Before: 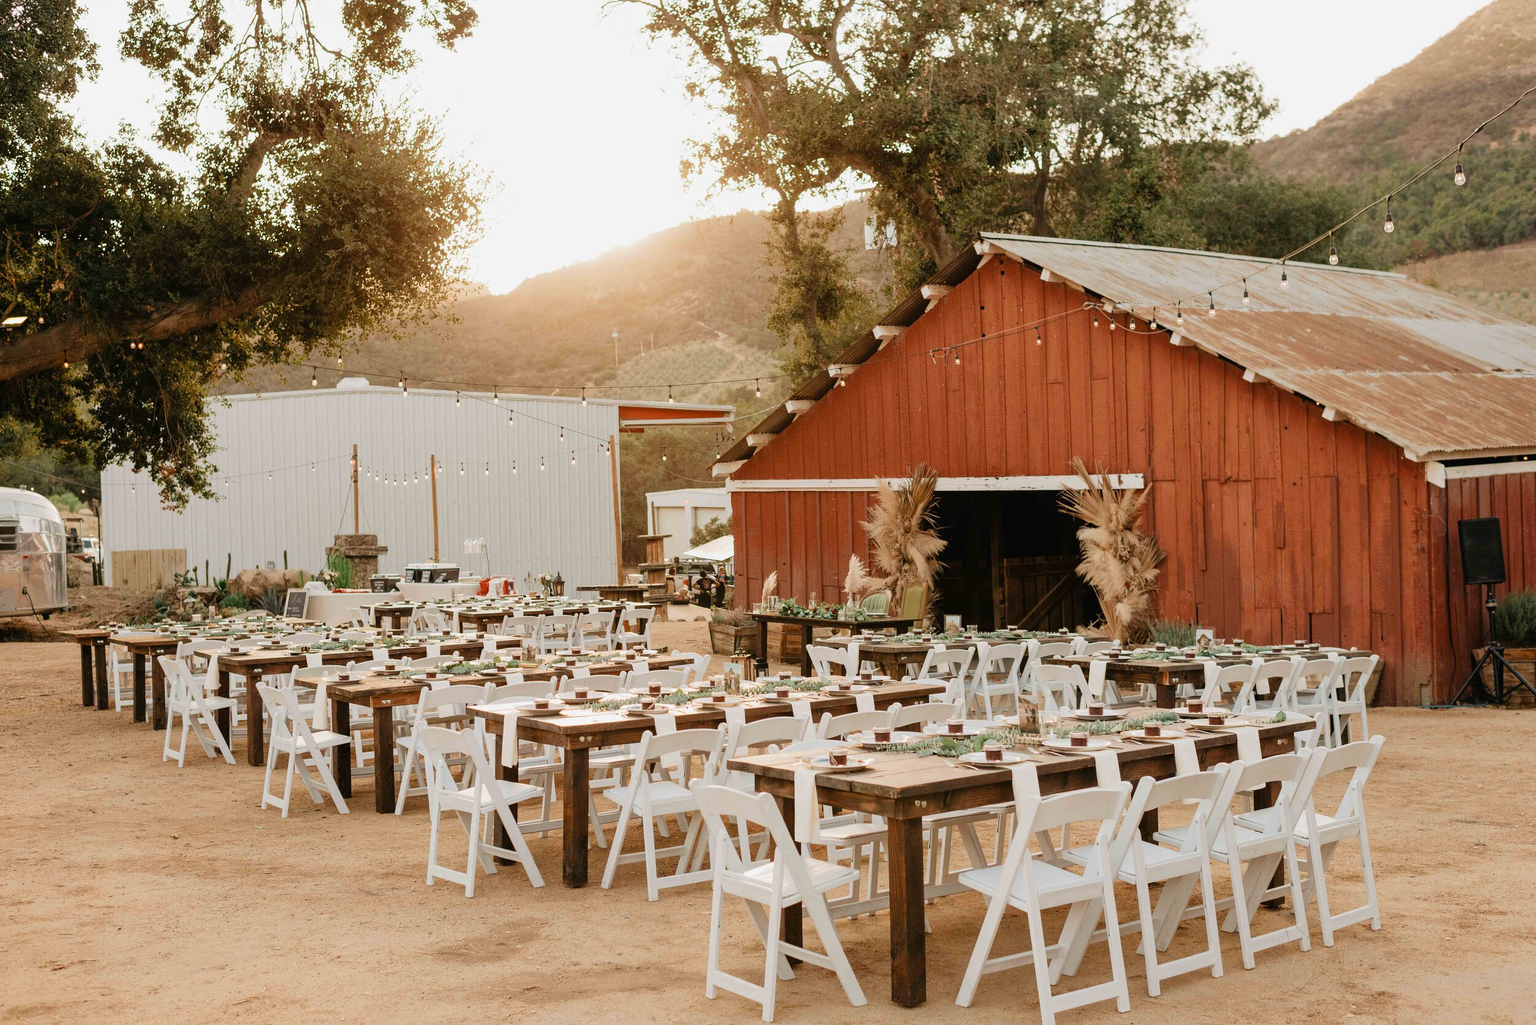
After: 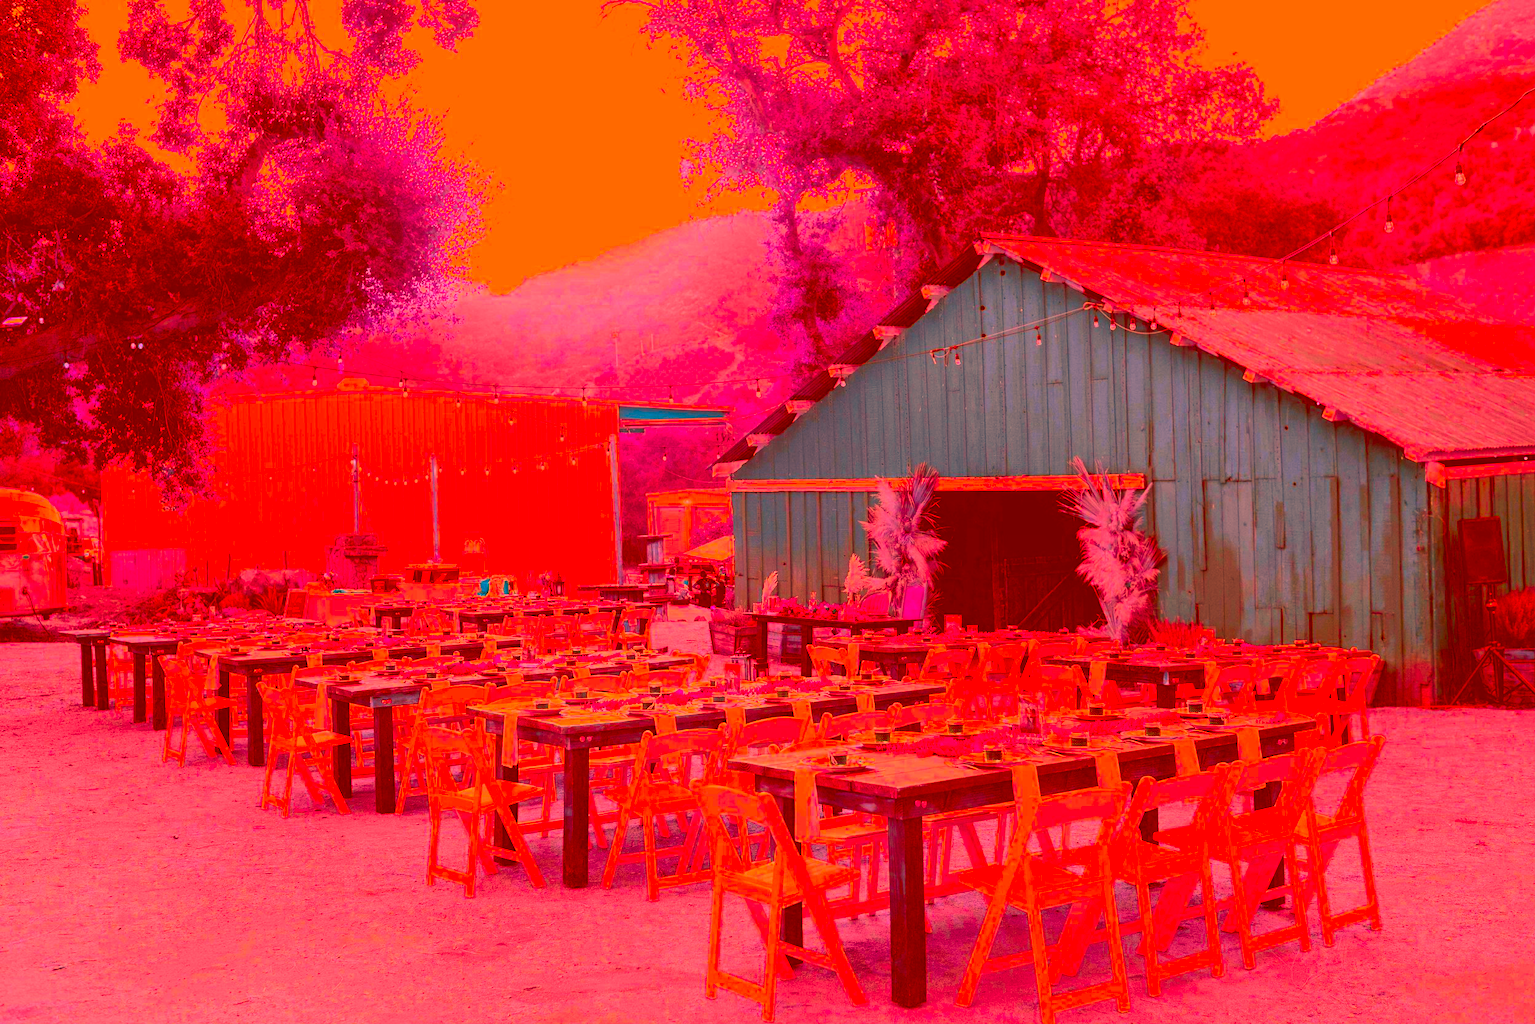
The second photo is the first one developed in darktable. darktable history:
color correction: highlights a* -39.19, highlights b* -39.64, shadows a* -39.26, shadows b* -39.83, saturation -2.96
exposure: exposure 0.123 EV, compensate highlight preservation false
shadows and highlights: shadows 42.8, highlights 6.55
